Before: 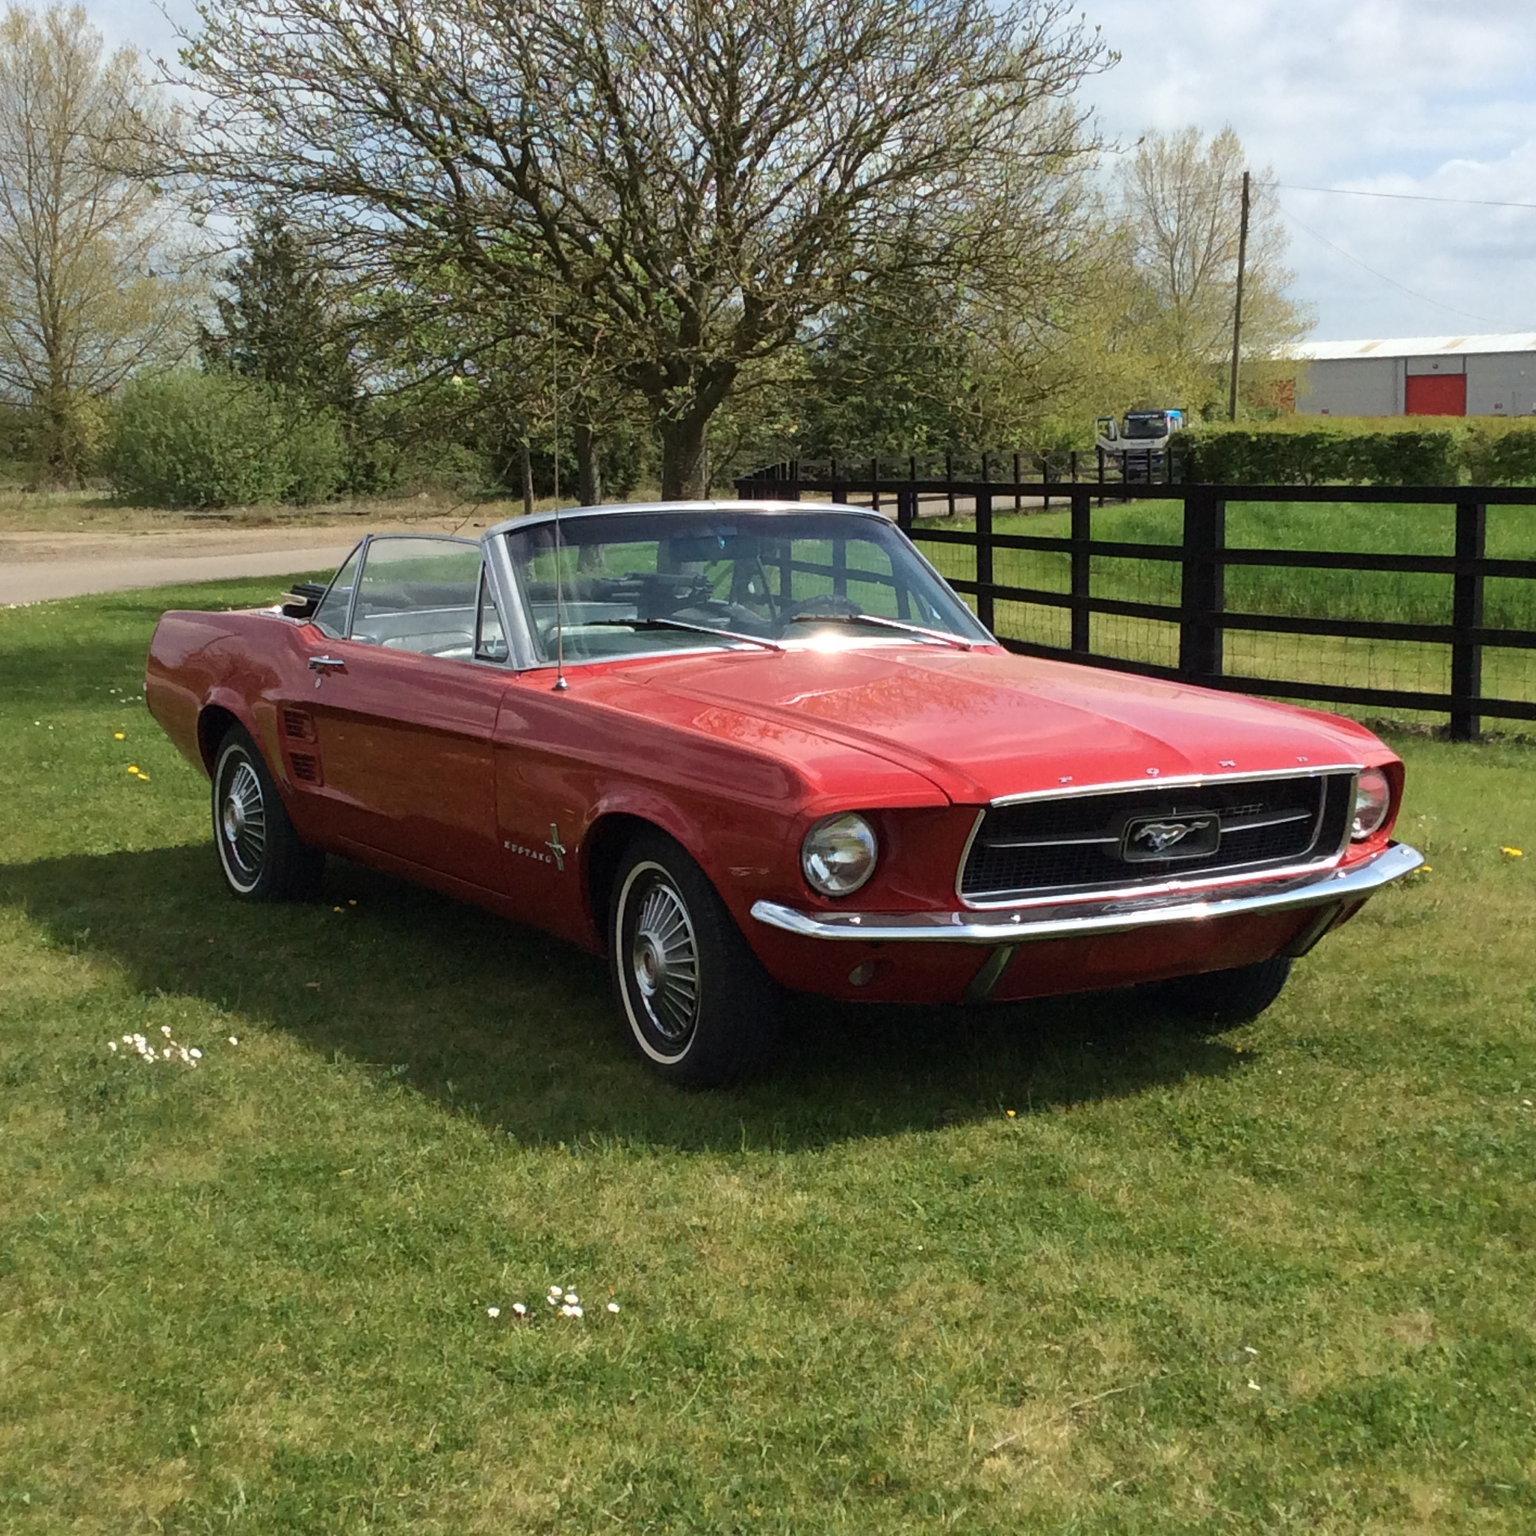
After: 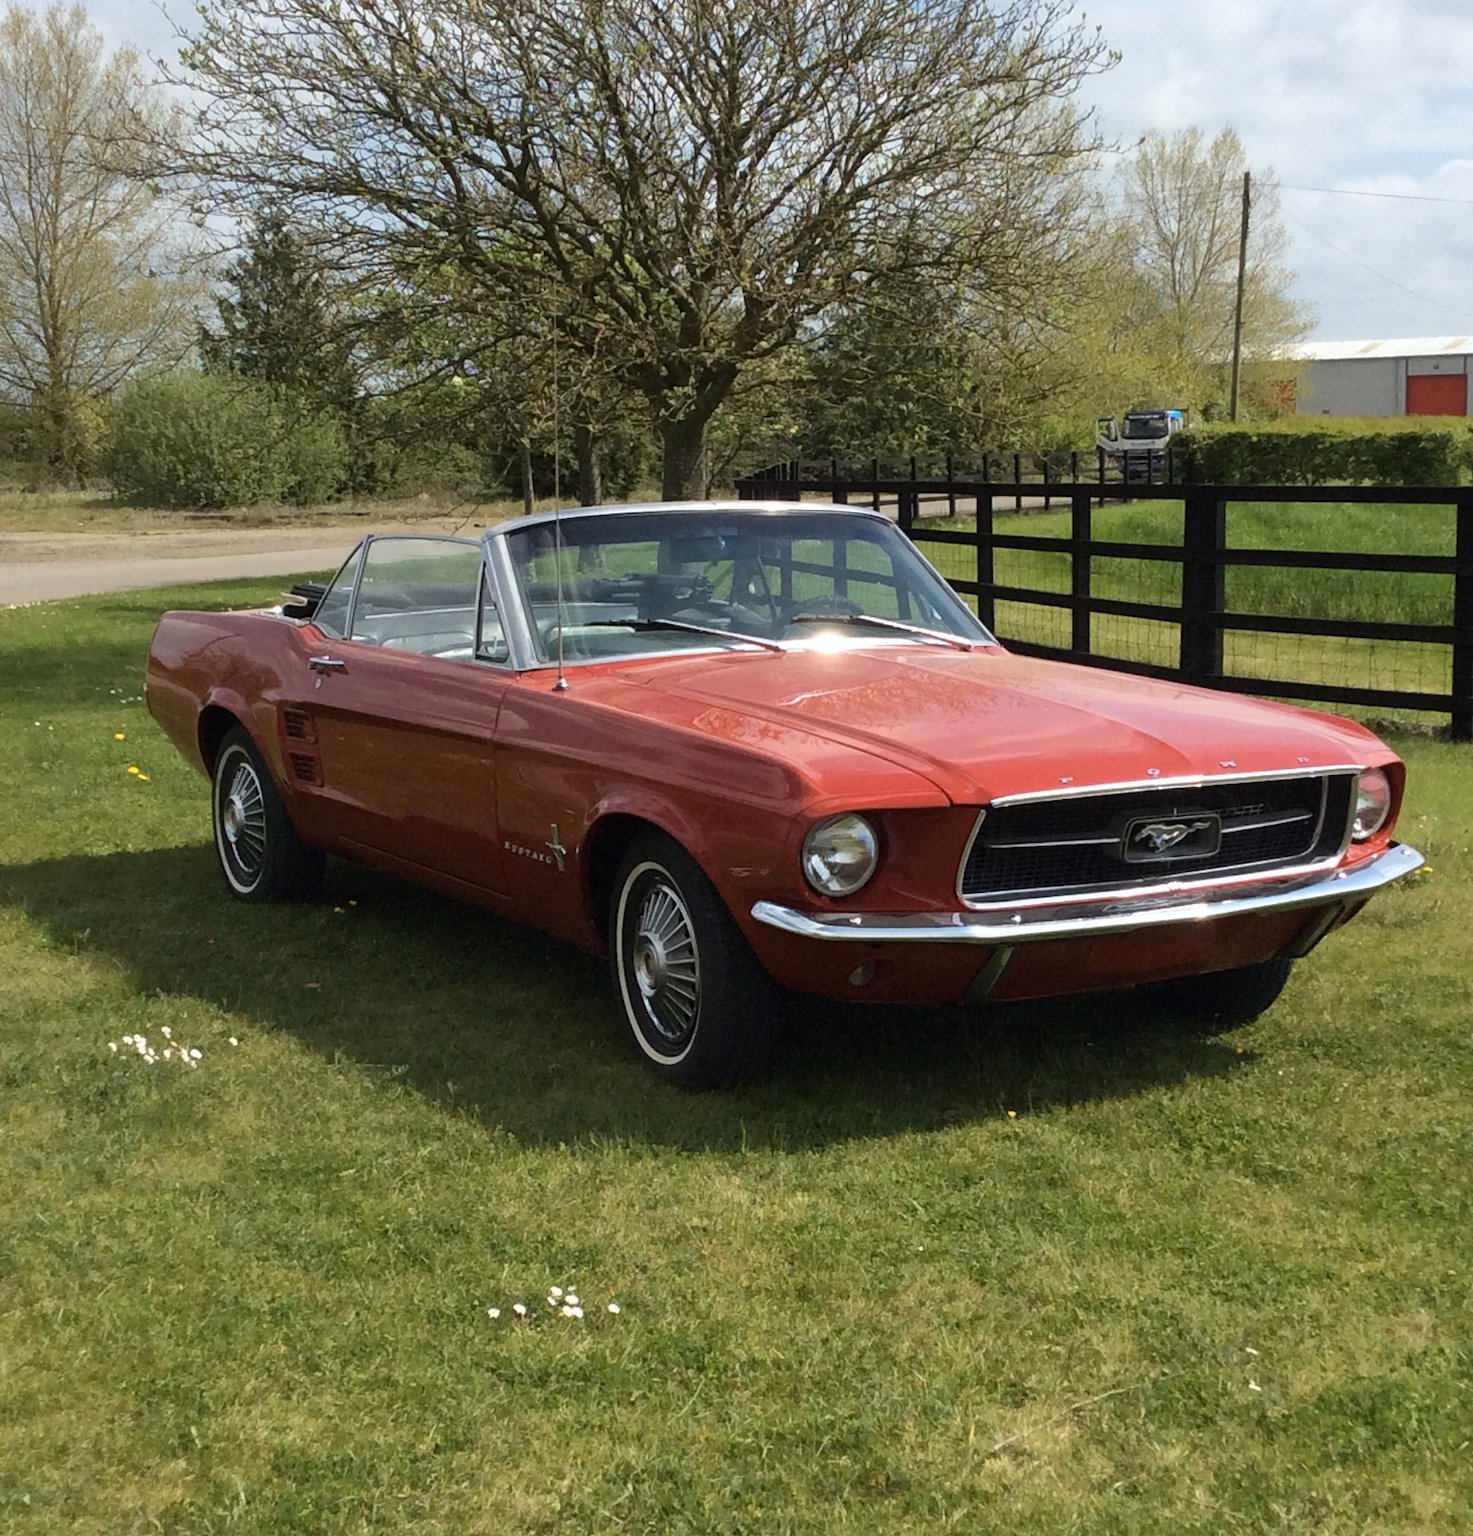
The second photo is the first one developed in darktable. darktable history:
crop: right 4.126%, bottom 0.031%
color contrast: green-magenta contrast 0.81
